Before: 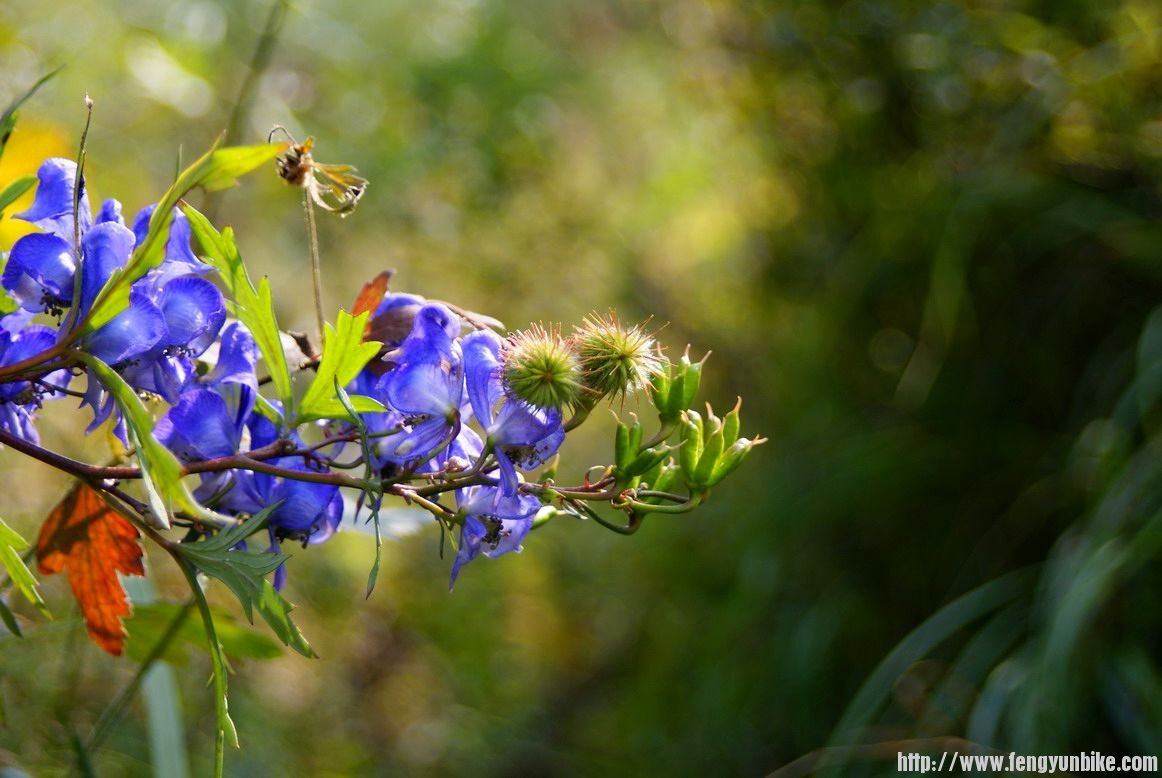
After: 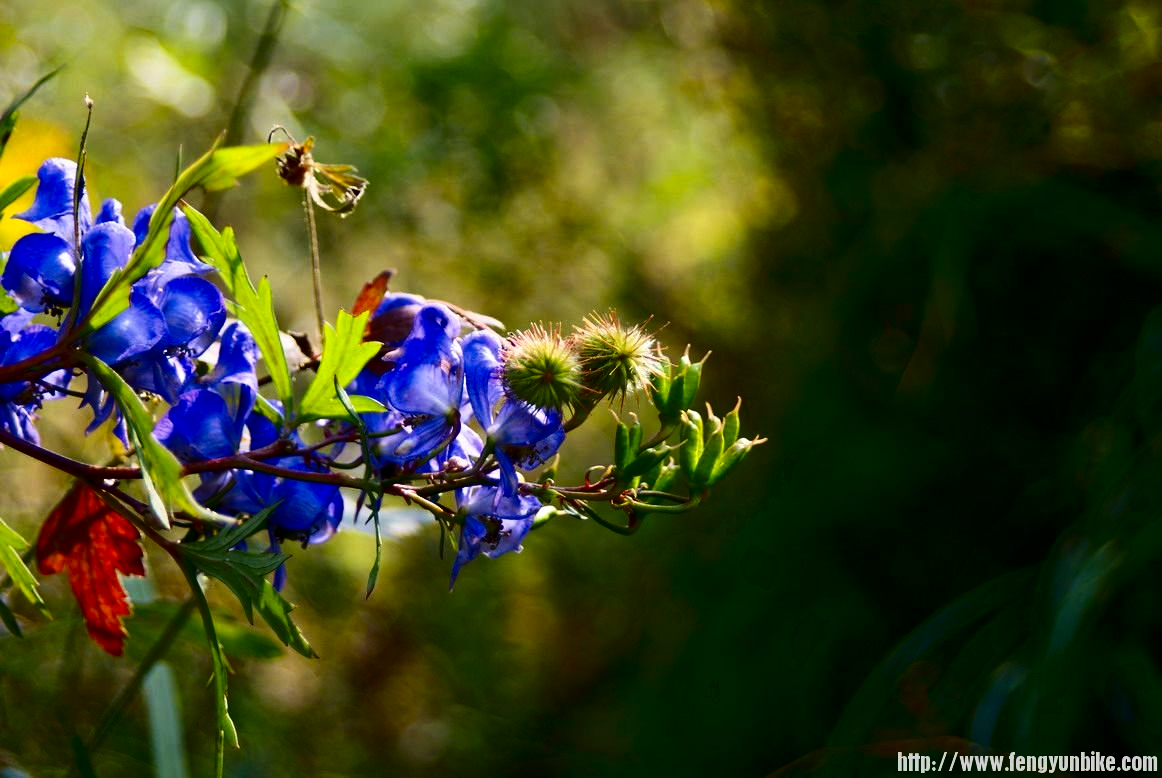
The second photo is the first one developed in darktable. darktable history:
exposure: black level correction 0.001, compensate highlight preservation false
contrast brightness saturation: contrast 0.24, brightness -0.24, saturation 0.14
velvia: on, module defaults
